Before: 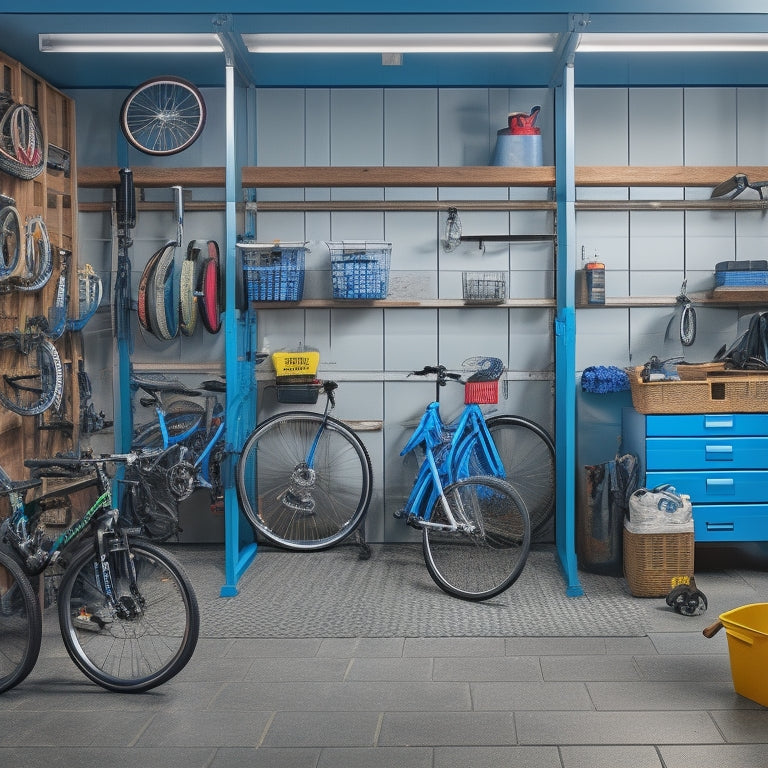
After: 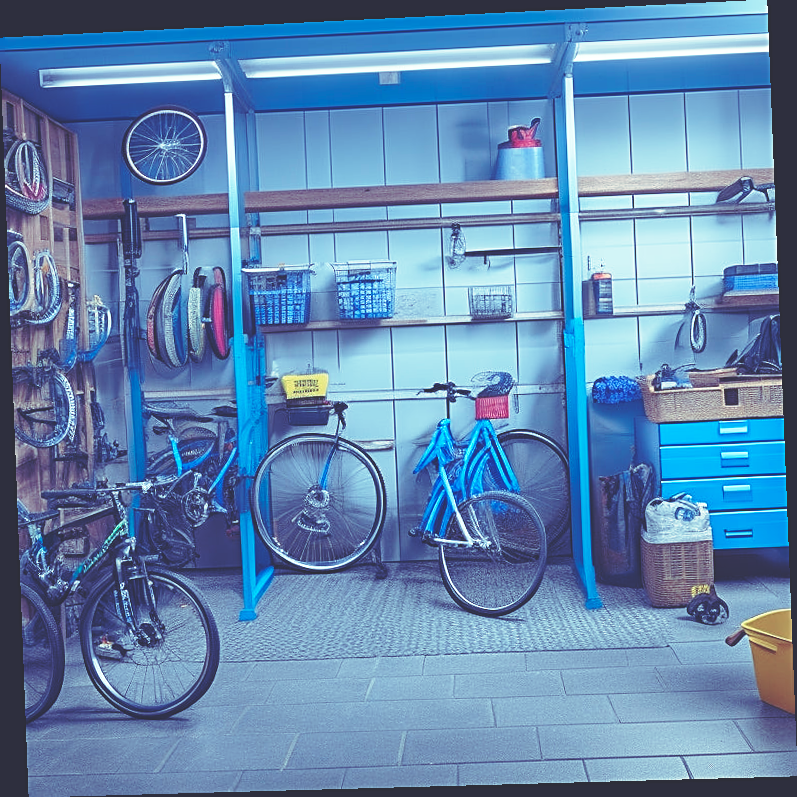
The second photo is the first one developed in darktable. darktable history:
base curve: curves: ch0 [(0, 0) (0.028, 0.03) (0.121, 0.232) (0.46, 0.748) (0.859, 0.968) (1, 1)], preserve colors none
exposure: black level correction -0.003, exposure 0.04 EV, compensate highlight preservation false
rotate and perspective: rotation -2.22°, lens shift (horizontal) -0.022, automatic cropping off
sharpen: on, module defaults
rgb curve: curves: ch0 [(0, 0.186) (0.314, 0.284) (0.576, 0.466) (0.805, 0.691) (0.936, 0.886)]; ch1 [(0, 0.186) (0.314, 0.284) (0.581, 0.534) (0.771, 0.746) (0.936, 0.958)]; ch2 [(0, 0.216) (0.275, 0.39) (1, 1)], mode RGB, independent channels, compensate middle gray true, preserve colors none
